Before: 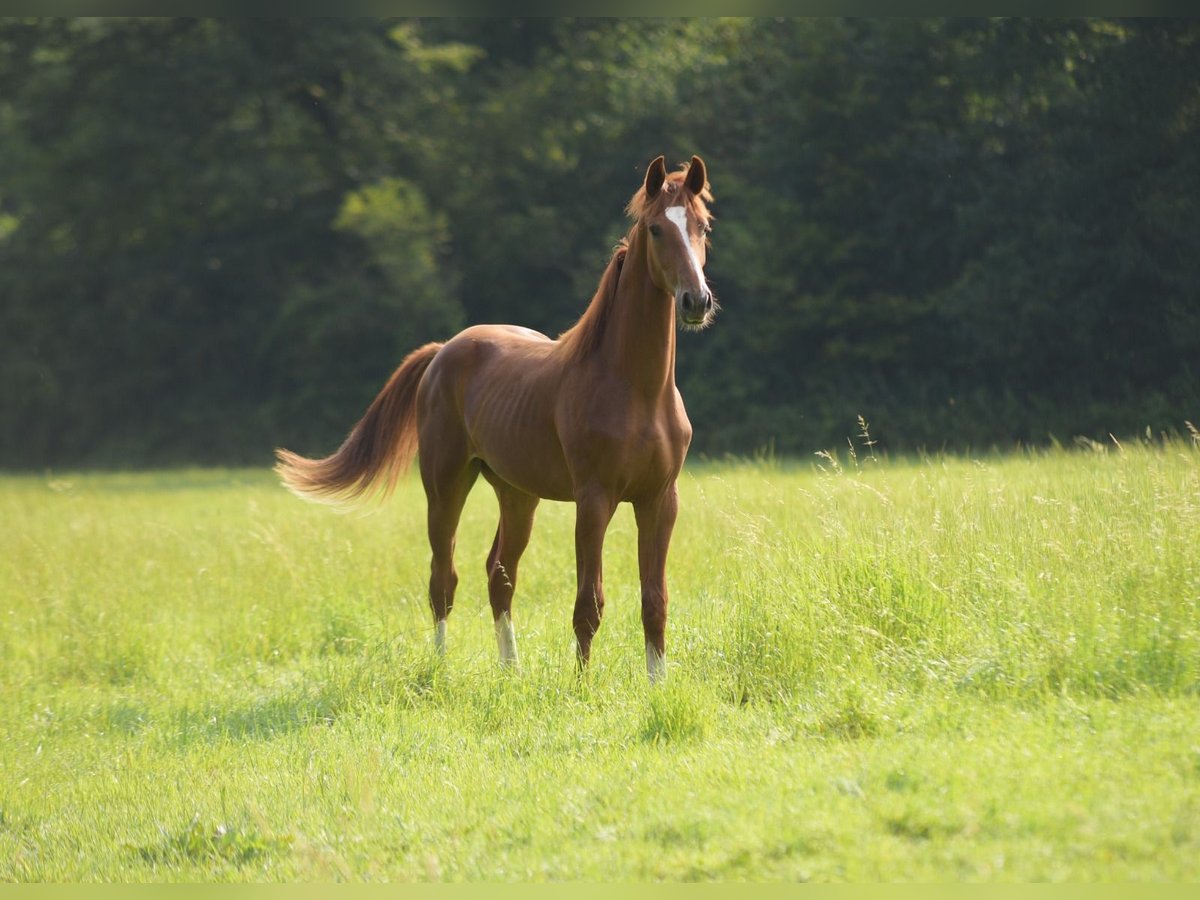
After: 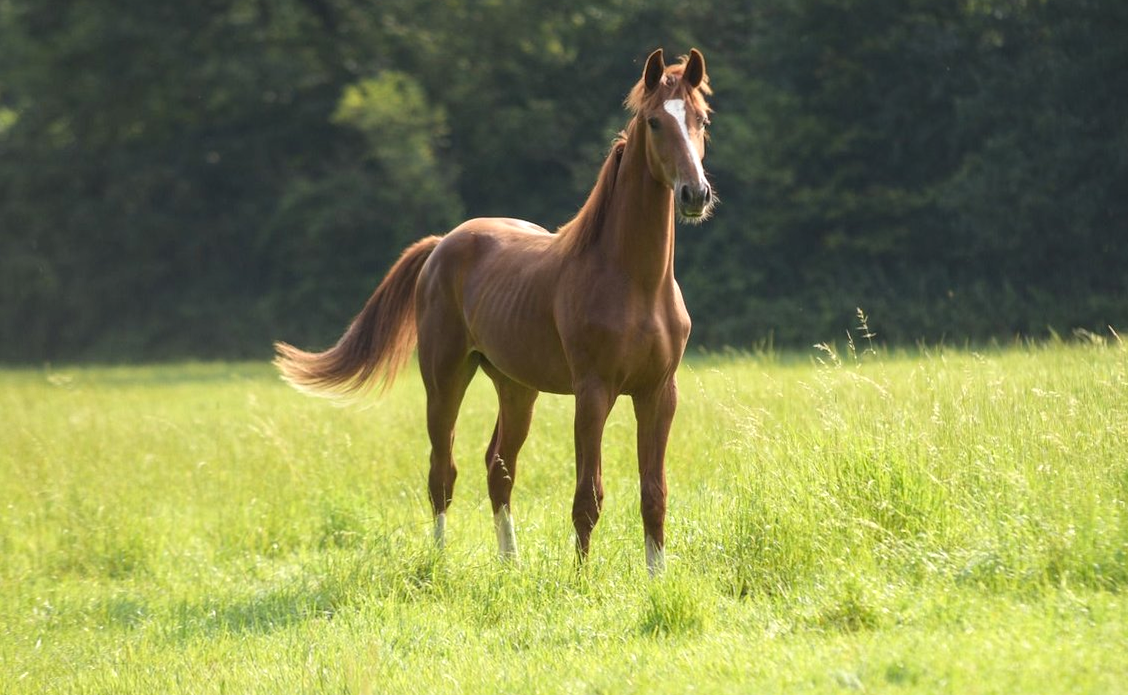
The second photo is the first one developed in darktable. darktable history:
exposure: exposure 0.245 EV, compensate highlight preservation false
contrast brightness saturation: contrast 0.033, brightness -0.033
crop and rotate: angle 0.084°, top 11.872%, right 5.765%, bottom 10.685%
local contrast: on, module defaults
